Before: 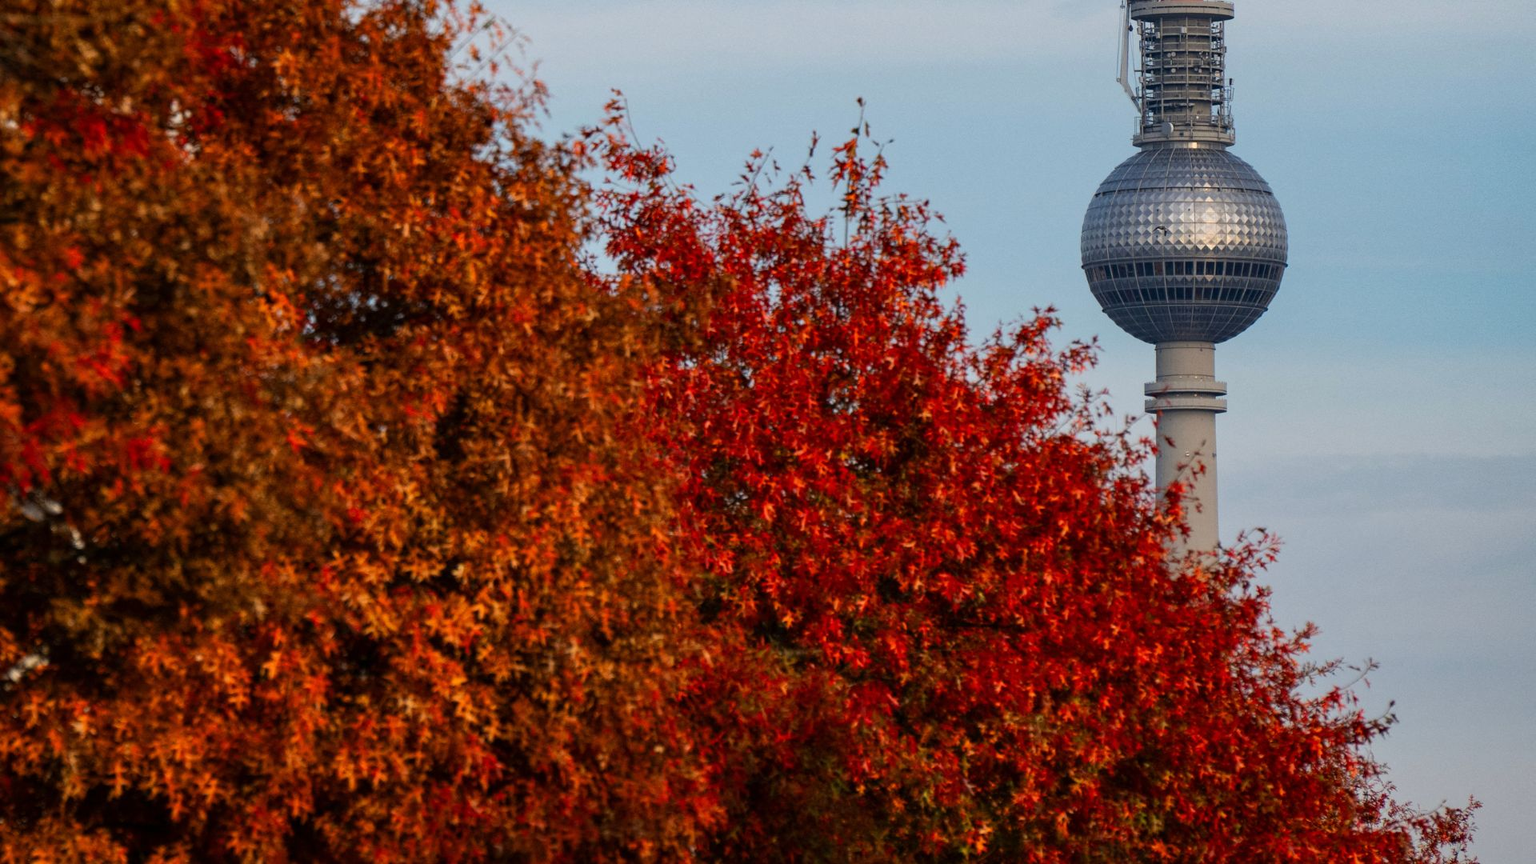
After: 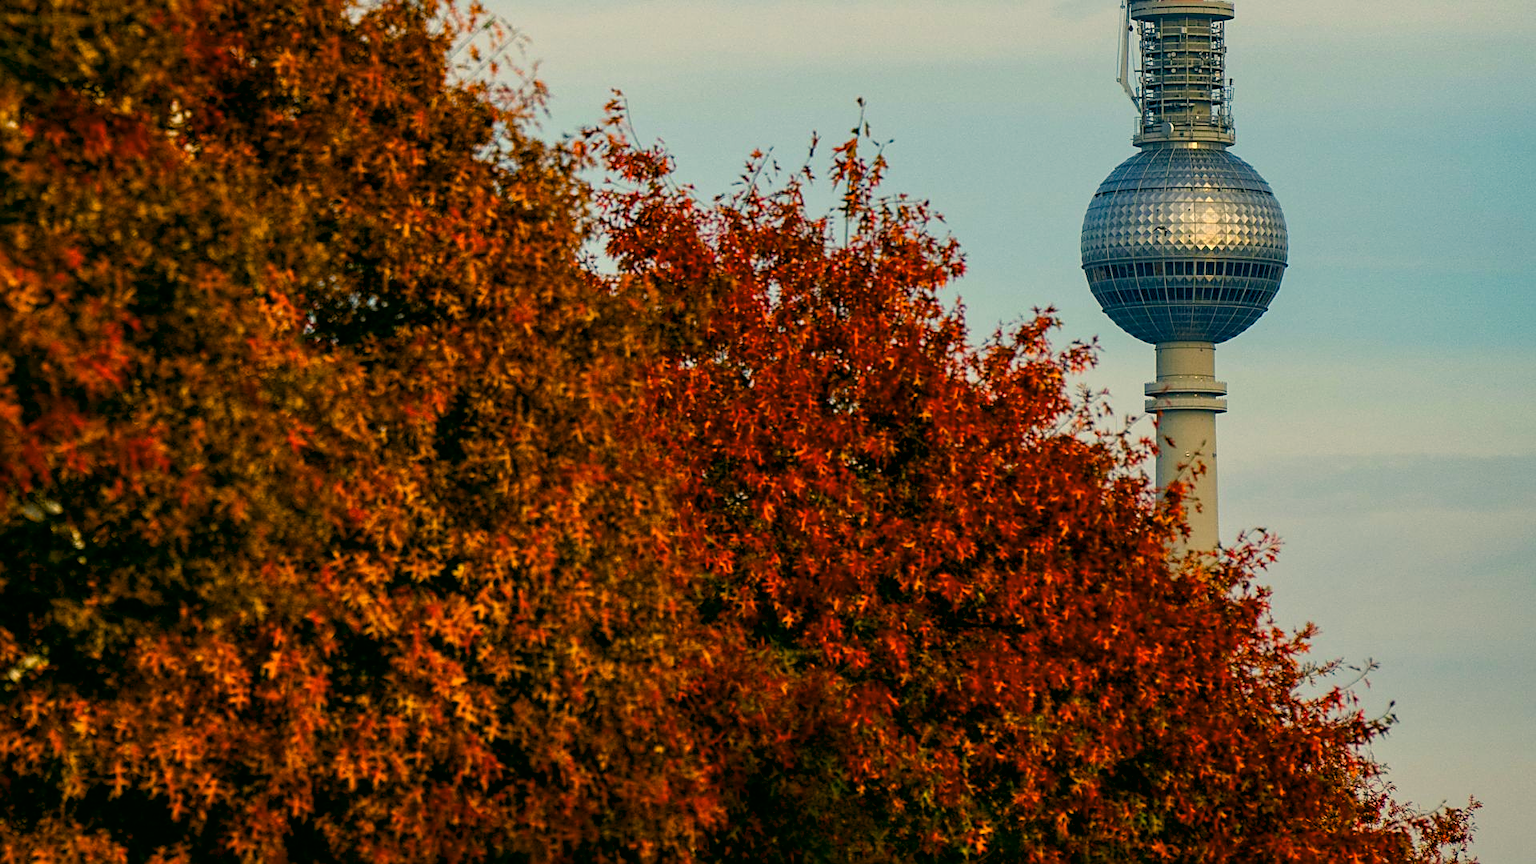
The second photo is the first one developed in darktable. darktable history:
local contrast: highlights 106%, shadows 102%, detail 119%, midtone range 0.2
color correction: highlights a* 5.14, highlights b* 24.07, shadows a* -16.31, shadows b* 3.95
color balance rgb: perceptual saturation grading › global saturation 20%, perceptual saturation grading › highlights -24.809%, perceptual saturation grading › shadows 50.116%, global vibrance 40.079%
sharpen: on, module defaults
